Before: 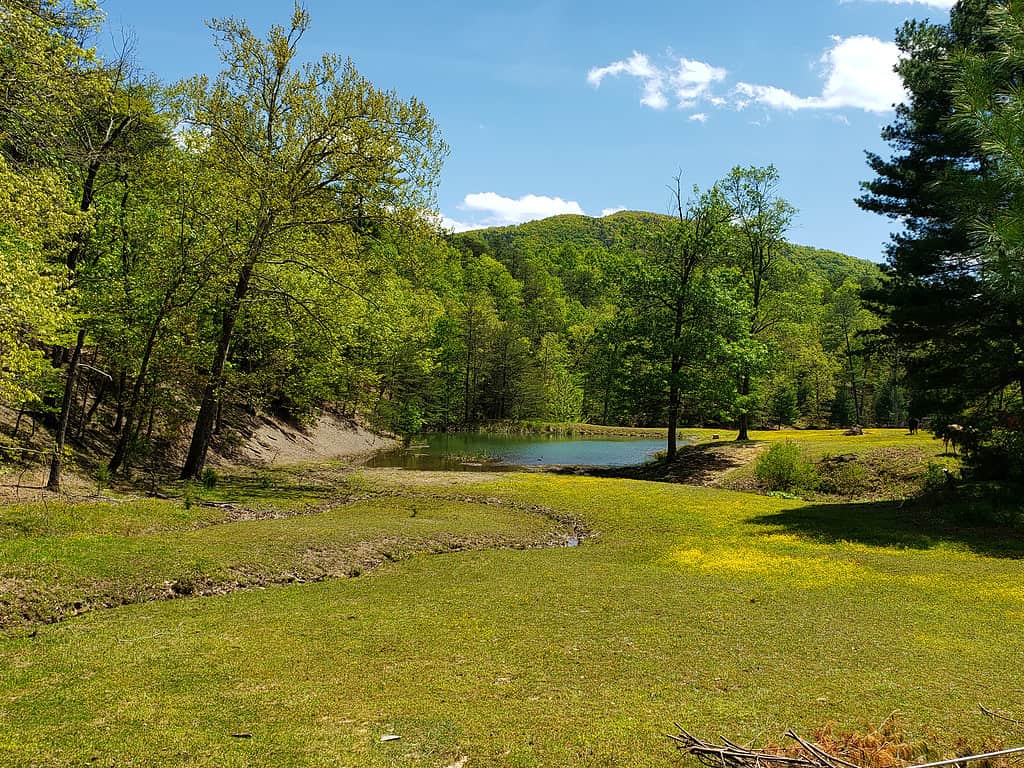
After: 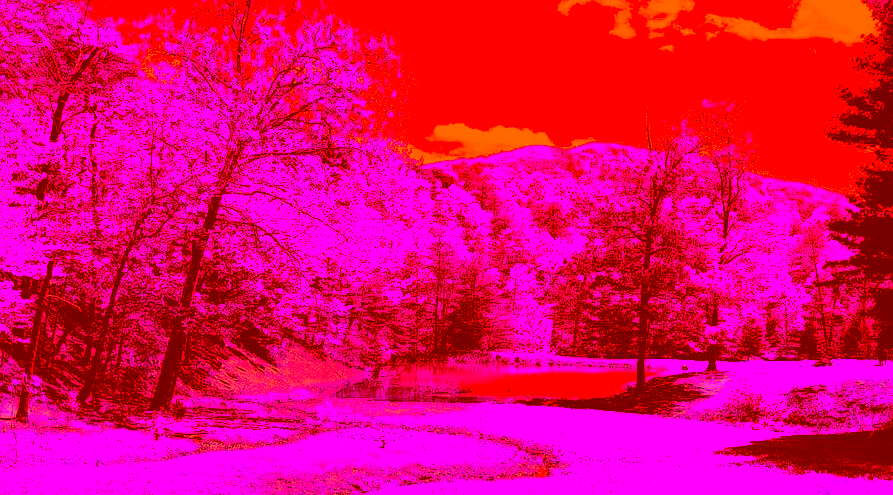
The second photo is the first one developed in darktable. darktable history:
filmic rgb: black relative exposure -7.5 EV, white relative exposure 5 EV, hardness 3.34, contrast 1.298, add noise in highlights 0.001, preserve chrominance no, color science v3 (2019), use custom middle-gray values true, contrast in highlights soft
crop: left 3.11%, top 9.011%, right 9.607%, bottom 26.457%
color correction: highlights a* -39.6, highlights b* -39.64, shadows a* -39.71, shadows b* -39.69, saturation -2.97
exposure: black level correction 0, exposure 0.699 EV, compensate highlight preservation false
